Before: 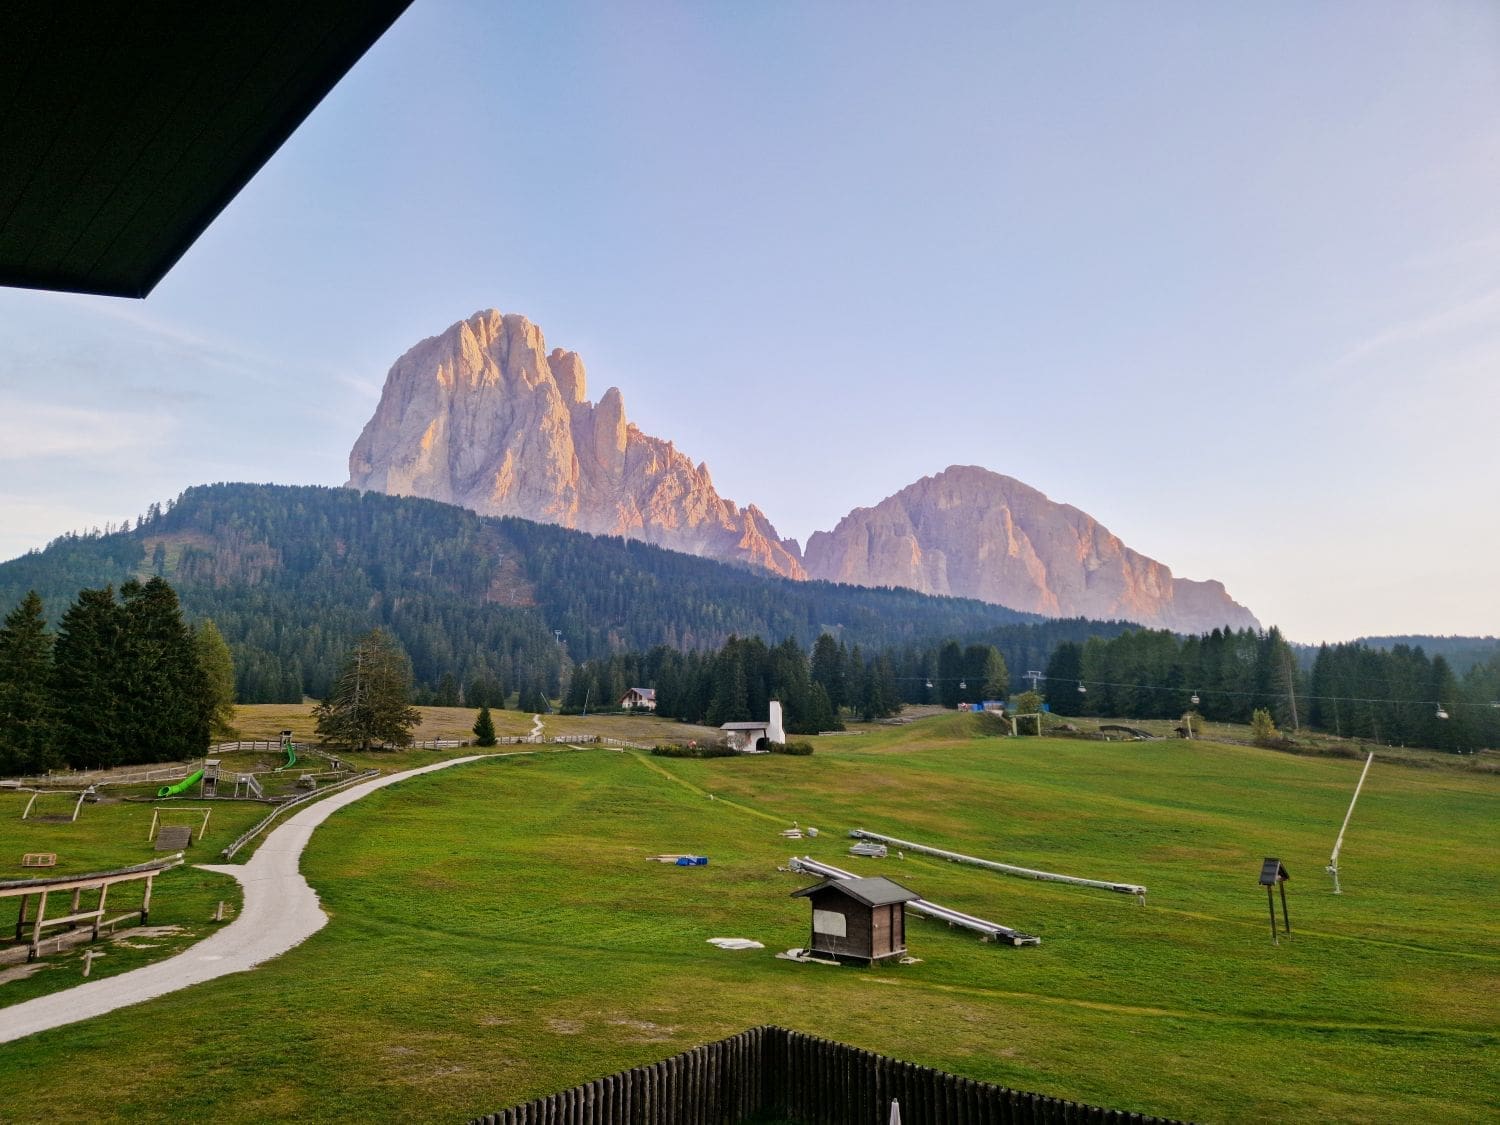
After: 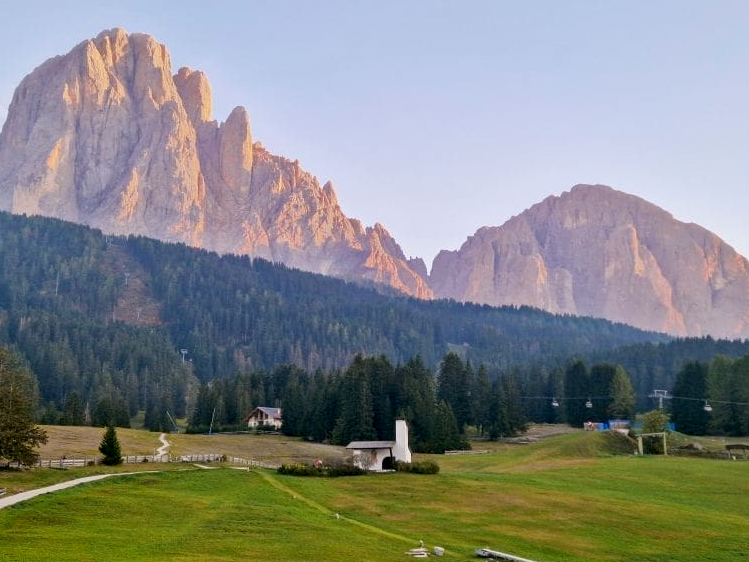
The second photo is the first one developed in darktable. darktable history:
crop: left 25%, top 25%, right 25%, bottom 25%
exposure: black level correction 0.005, exposure 0.014 EV, compensate highlight preservation false
bloom: size 3%, threshold 100%, strength 0%
